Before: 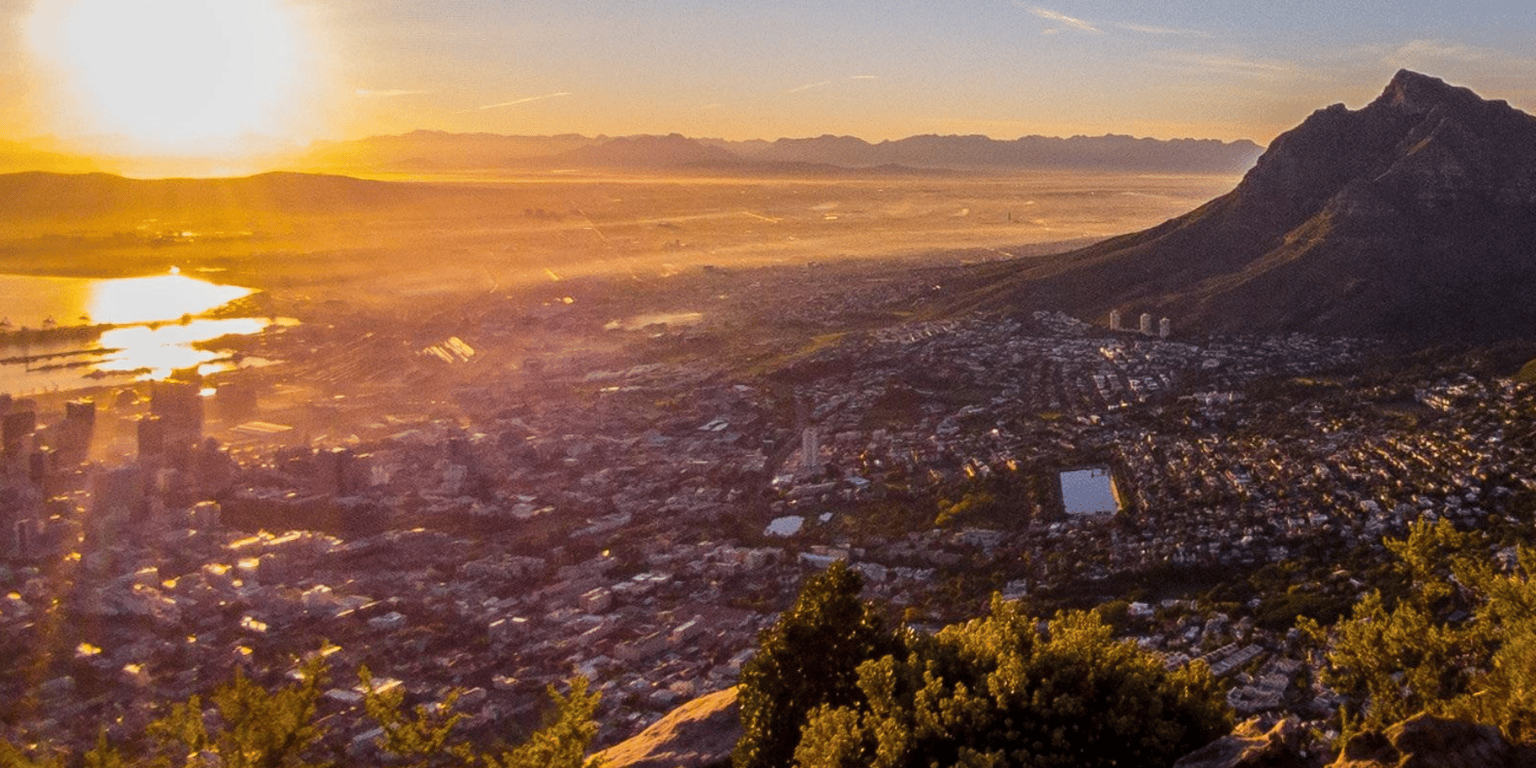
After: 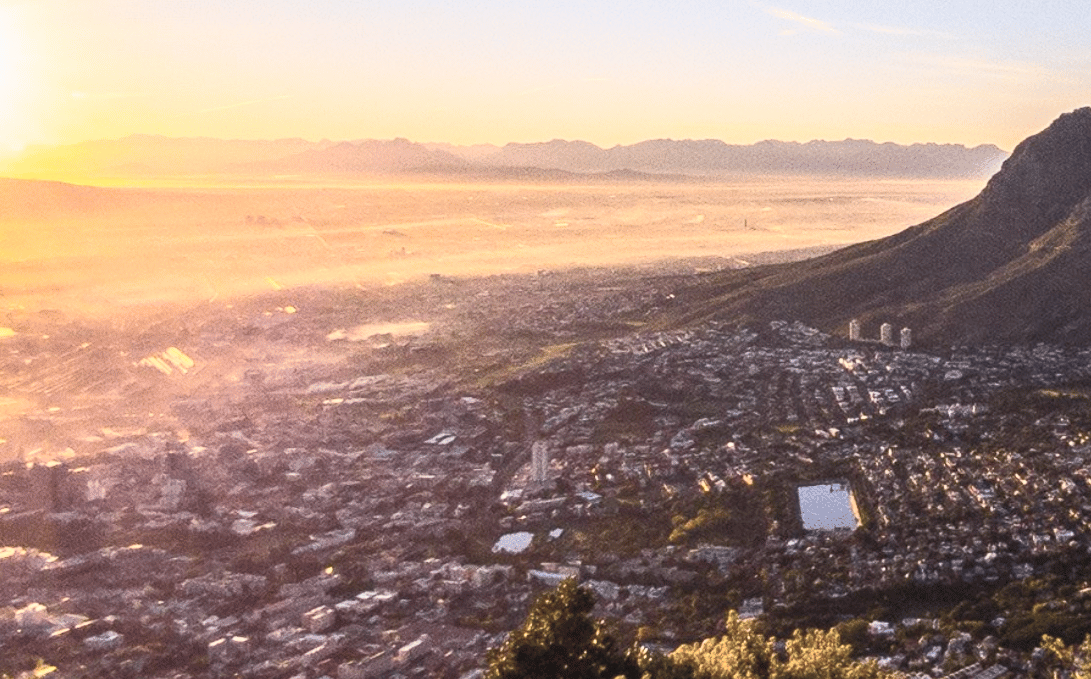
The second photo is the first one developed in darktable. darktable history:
crop: left 18.723%, right 12.394%, bottom 14.233%
contrast brightness saturation: contrast 0.42, brightness 0.559, saturation -0.196
